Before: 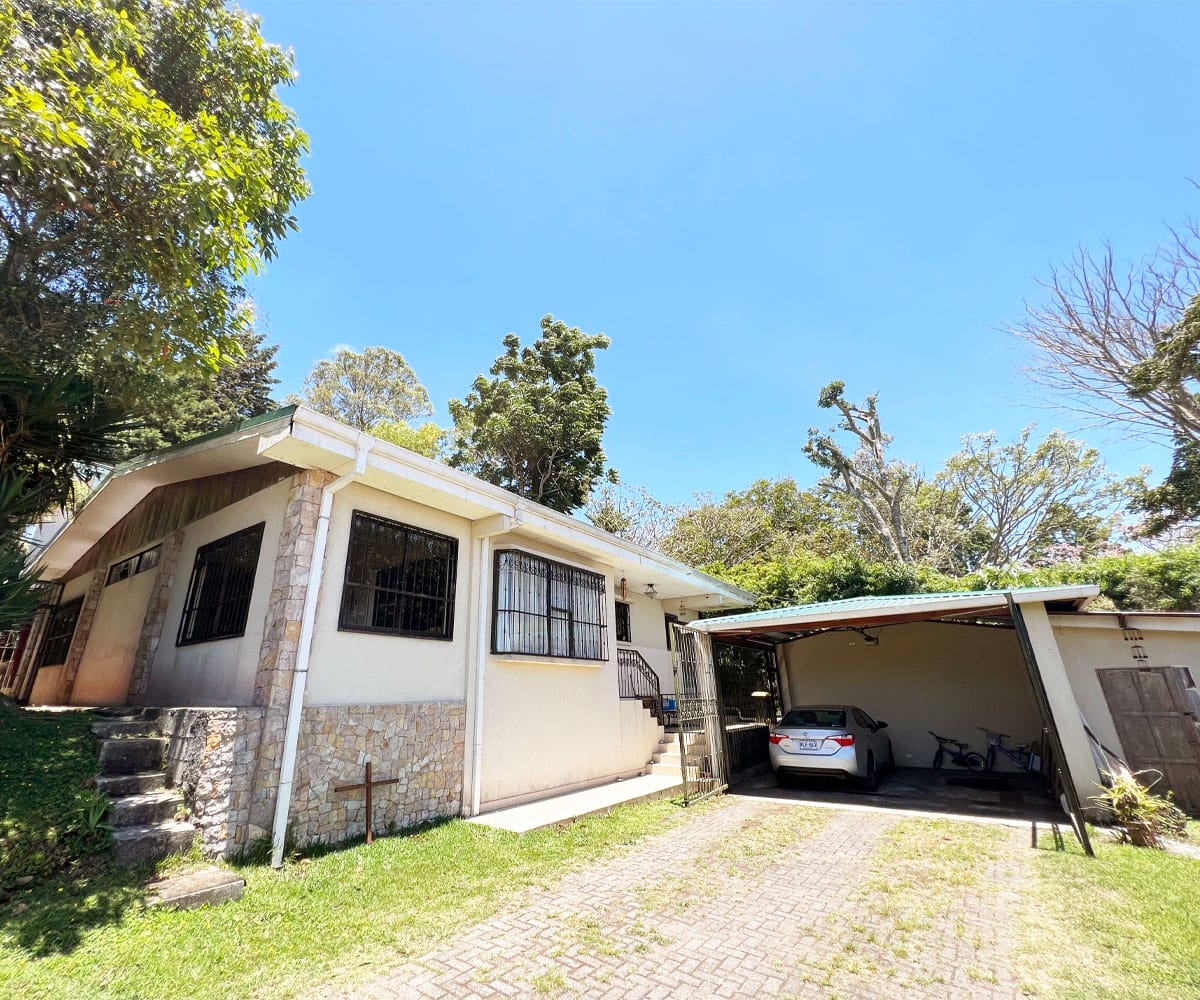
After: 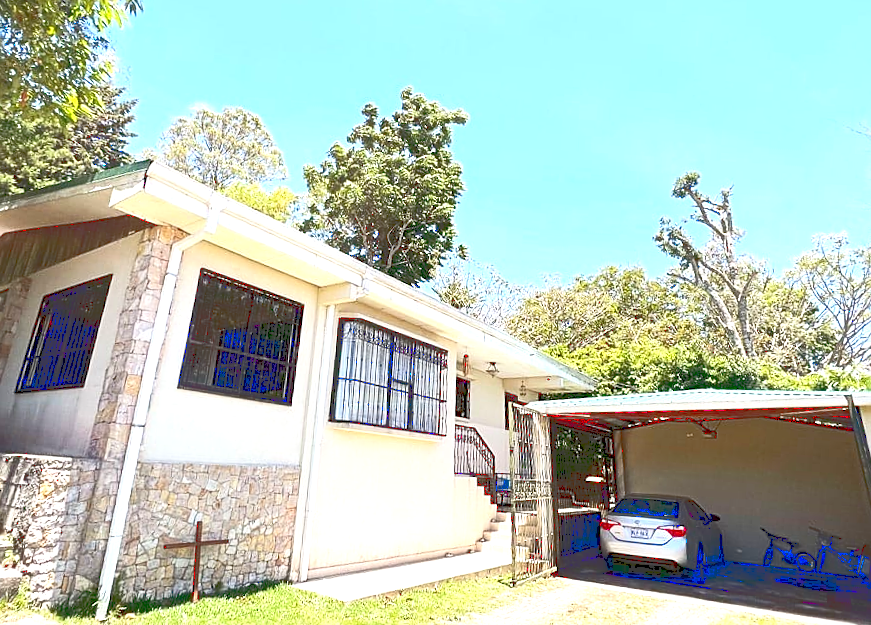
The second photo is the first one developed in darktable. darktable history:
crop and rotate: angle -3.82°, left 9.798%, top 20.433%, right 11.929%, bottom 12.144%
exposure: exposure 0.632 EV, compensate highlight preservation false
sharpen: on, module defaults
tone curve: curves: ch0 [(0, 0) (0.003, 0.224) (0.011, 0.229) (0.025, 0.234) (0.044, 0.242) (0.069, 0.249) (0.1, 0.256) (0.136, 0.265) (0.177, 0.285) (0.224, 0.304) (0.277, 0.337) (0.335, 0.385) (0.399, 0.435) (0.468, 0.507) (0.543, 0.59) (0.623, 0.674) (0.709, 0.763) (0.801, 0.852) (0.898, 0.931) (1, 1)], color space Lab, linked channels, preserve colors none
